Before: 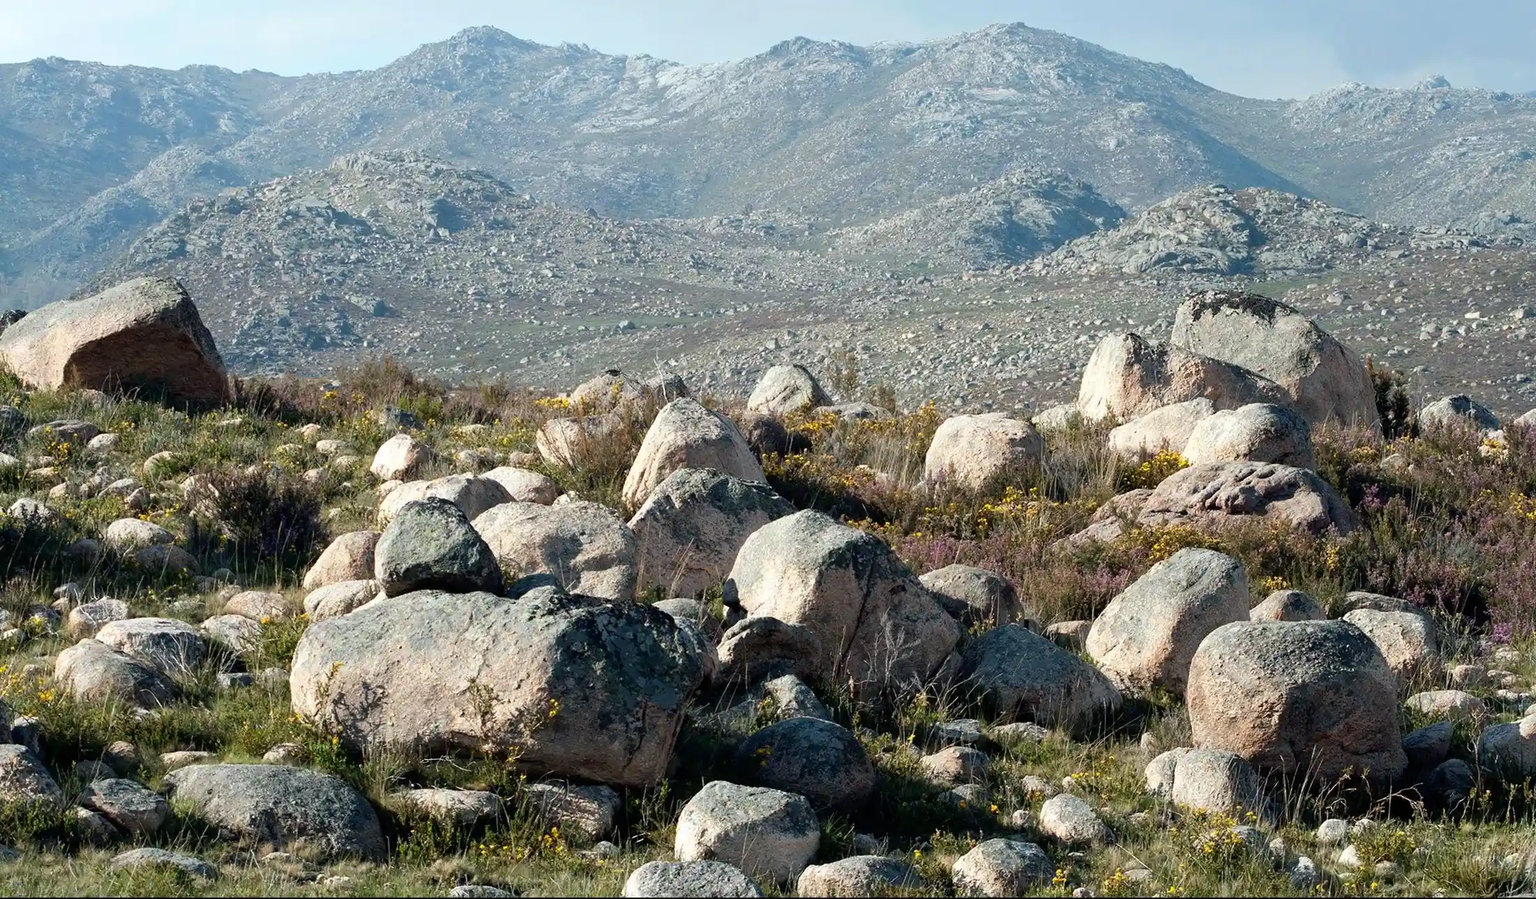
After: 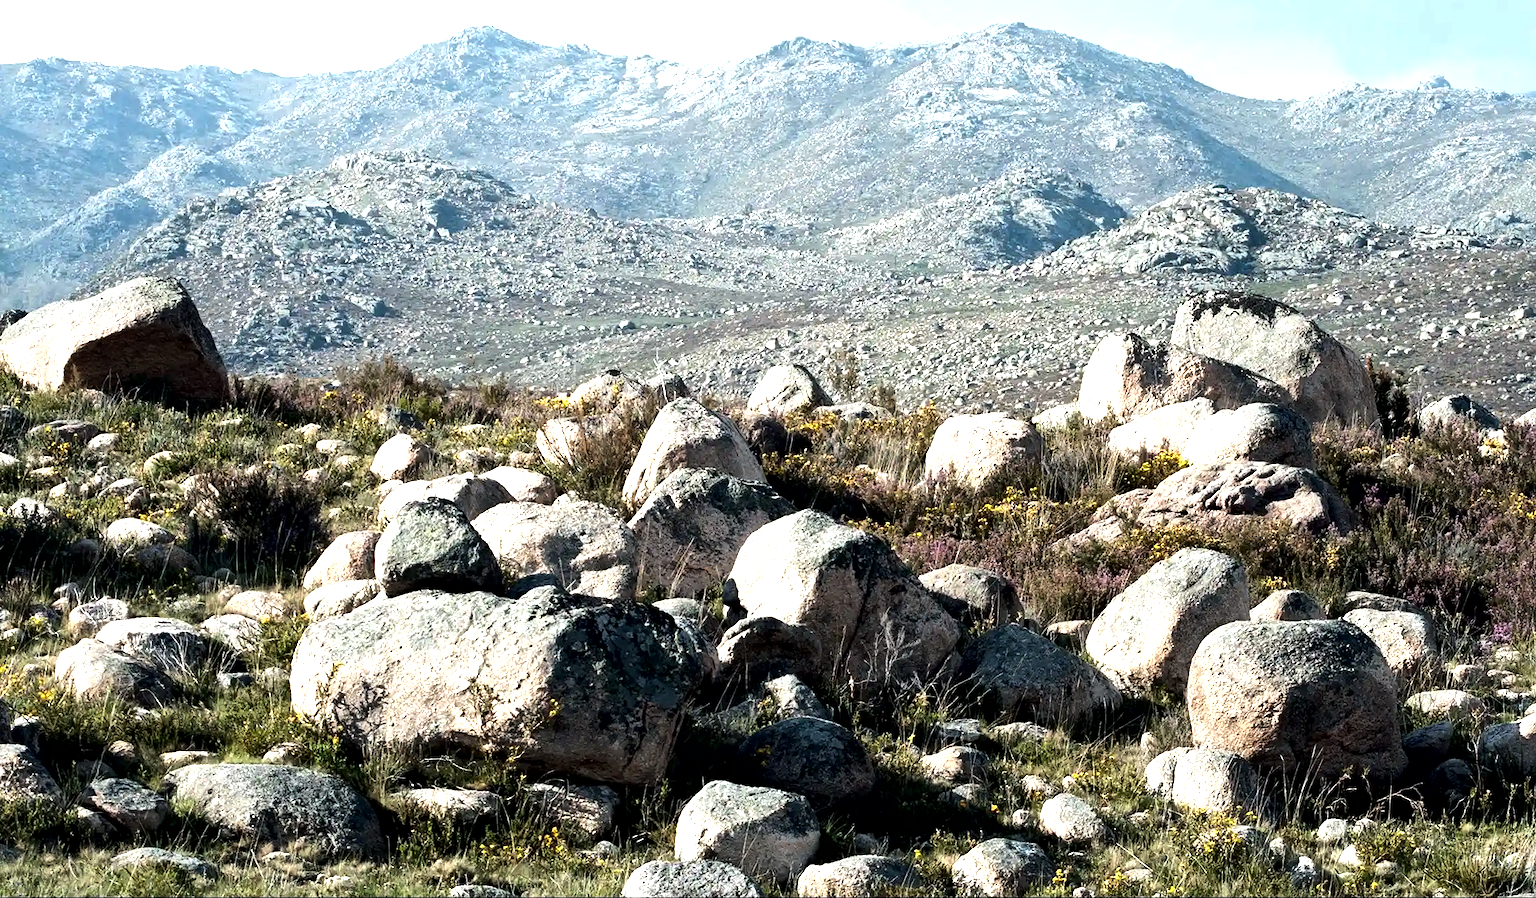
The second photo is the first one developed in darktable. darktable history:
tone equalizer: -8 EV -1.08 EV, -7 EV -1.01 EV, -6 EV -0.867 EV, -5 EV -0.578 EV, -3 EV 0.578 EV, -2 EV 0.867 EV, -1 EV 1.01 EV, +0 EV 1.08 EV, edges refinement/feathering 500, mask exposure compensation -1.57 EV, preserve details no
local contrast: mode bilateral grid, contrast 20, coarseness 50, detail 150%, midtone range 0.2
